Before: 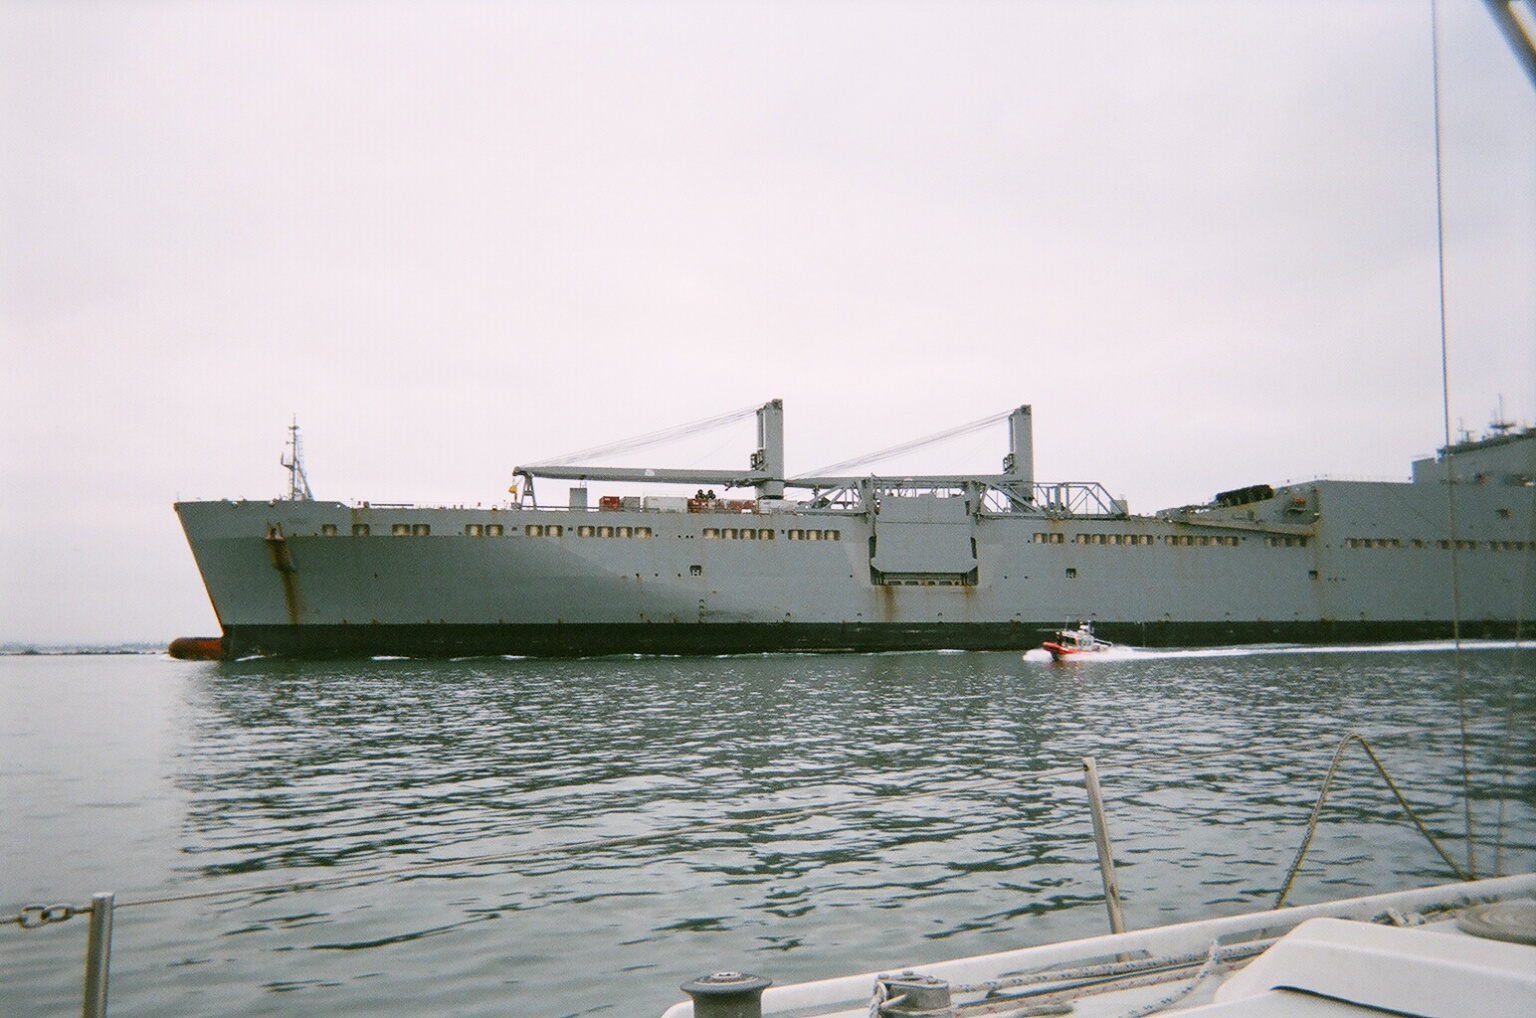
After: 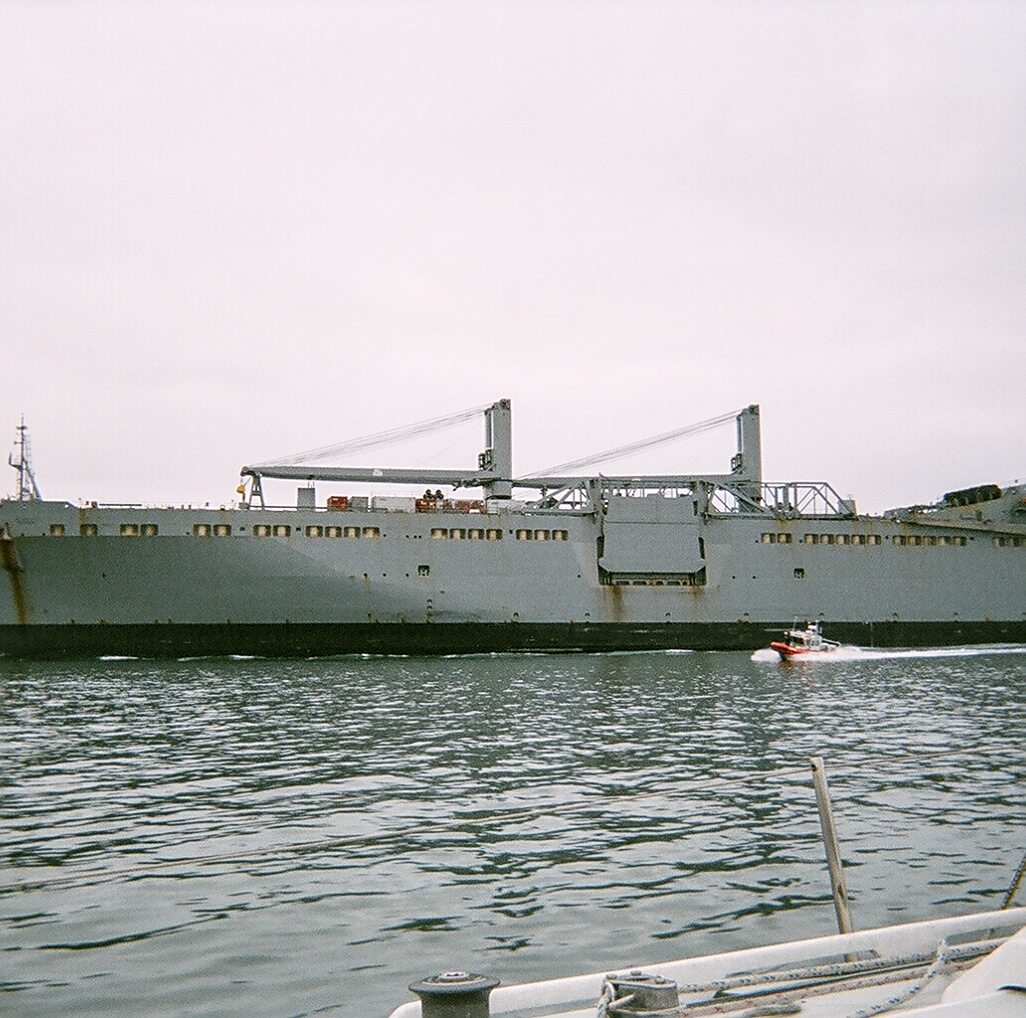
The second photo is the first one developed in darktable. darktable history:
local contrast: on, module defaults
crop and rotate: left 17.759%, right 15.415%
sharpen: on, module defaults
